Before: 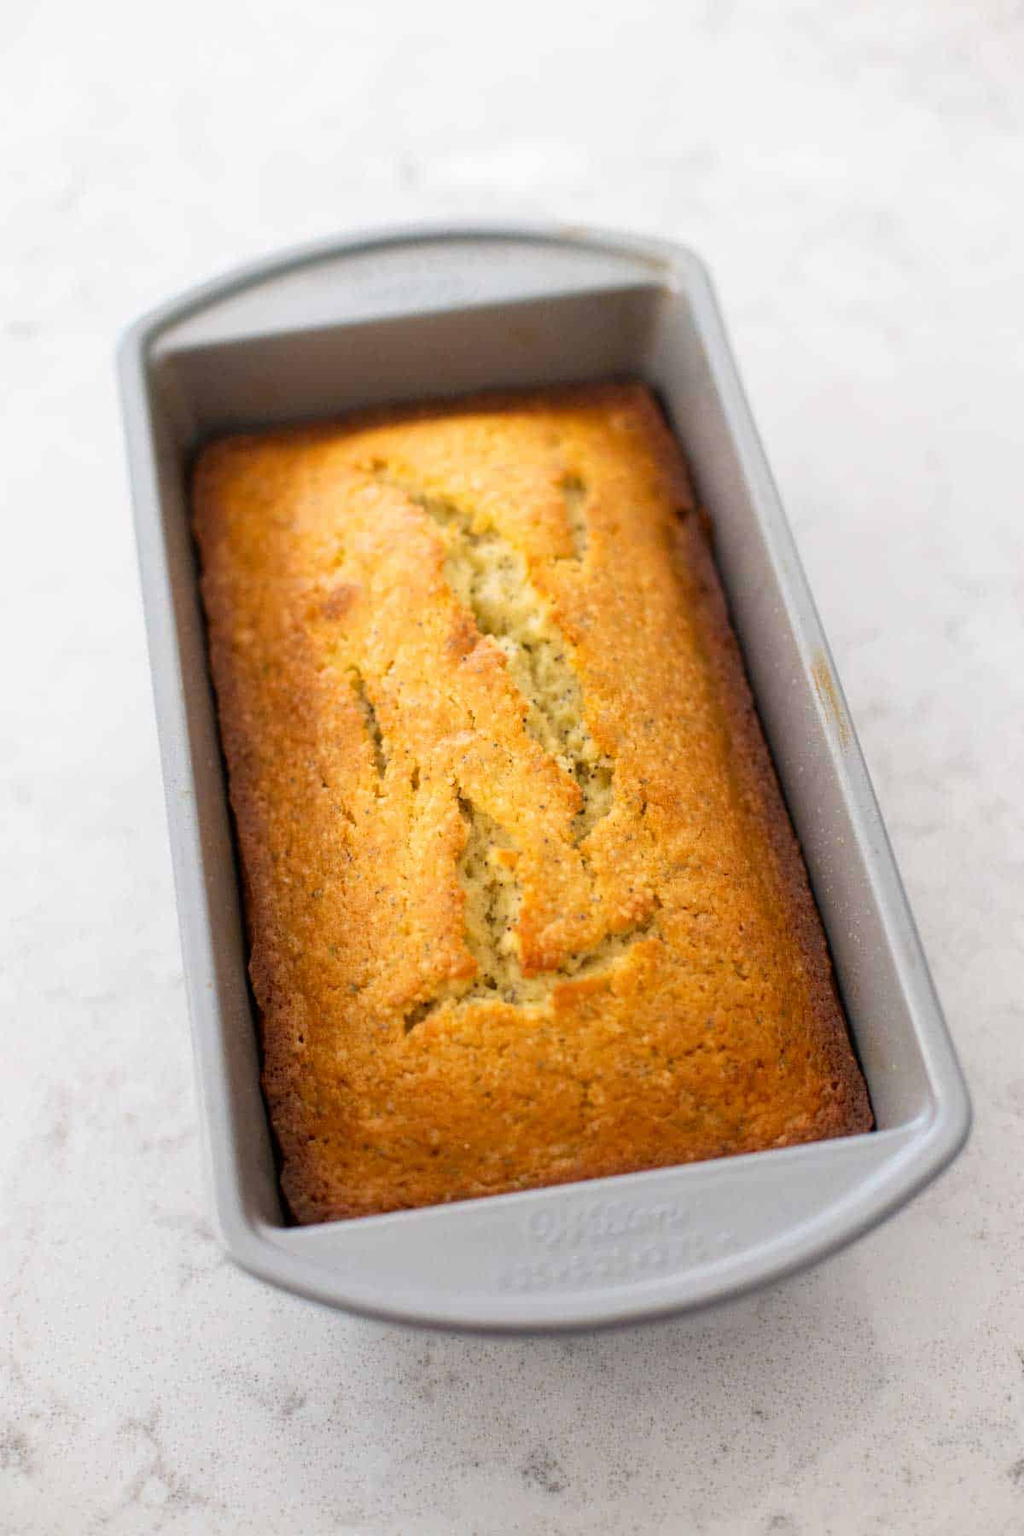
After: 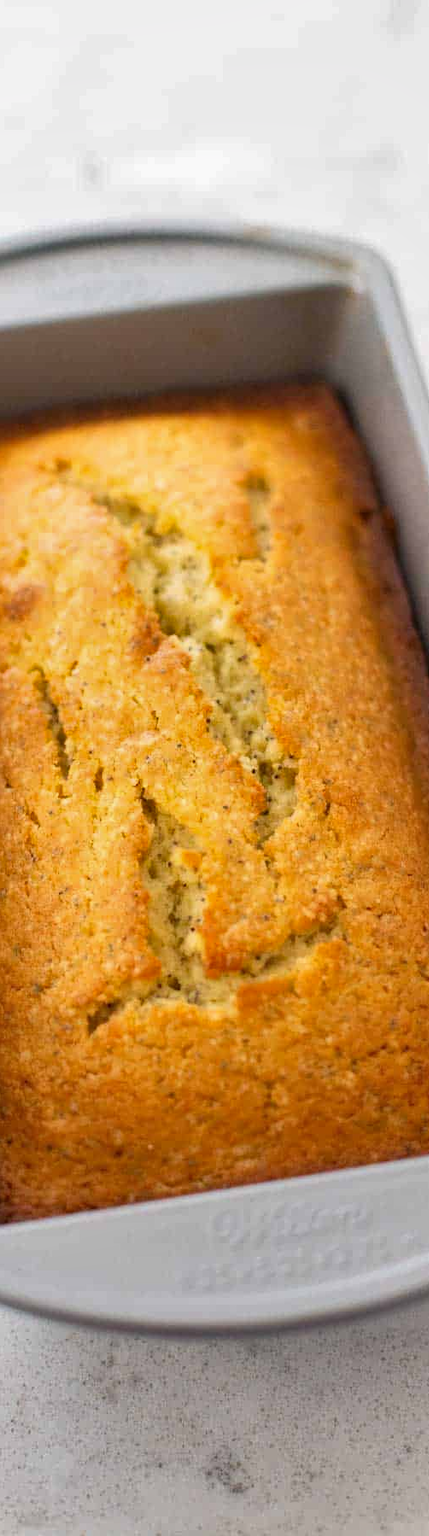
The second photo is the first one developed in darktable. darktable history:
shadows and highlights: soften with gaussian
crop: left 30.99%, right 27.023%
